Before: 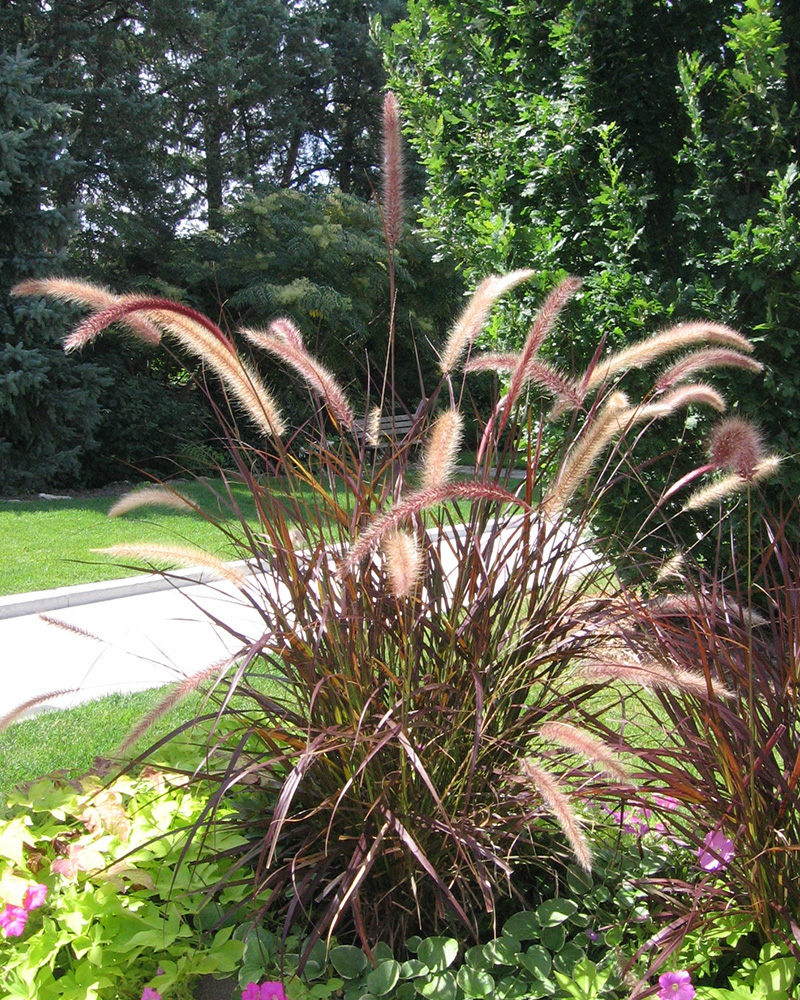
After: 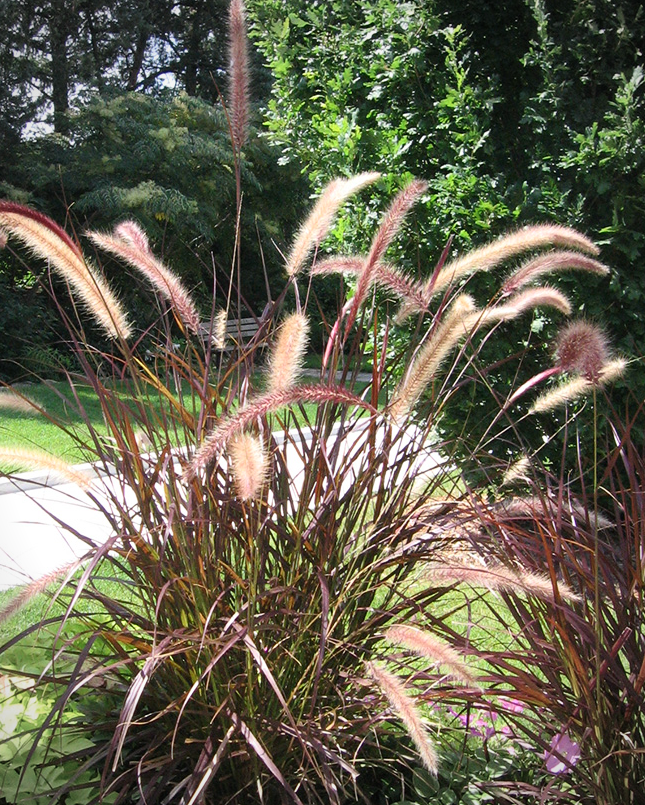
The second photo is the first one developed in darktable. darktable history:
crop: left 19.323%, top 9.777%, right 0.001%, bottom 9.628%
vignetting: unbound false
contrast brightness saturation: contrast 0.15, brightness 0.041
